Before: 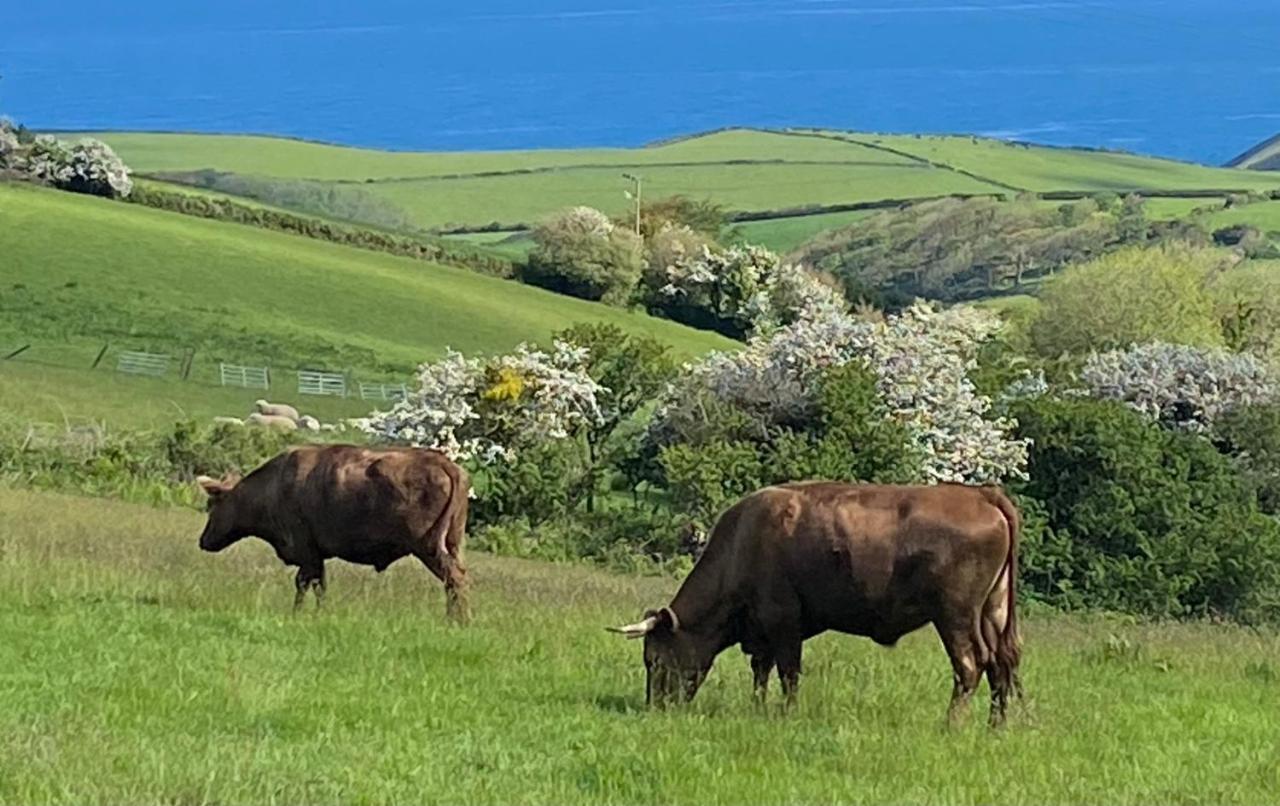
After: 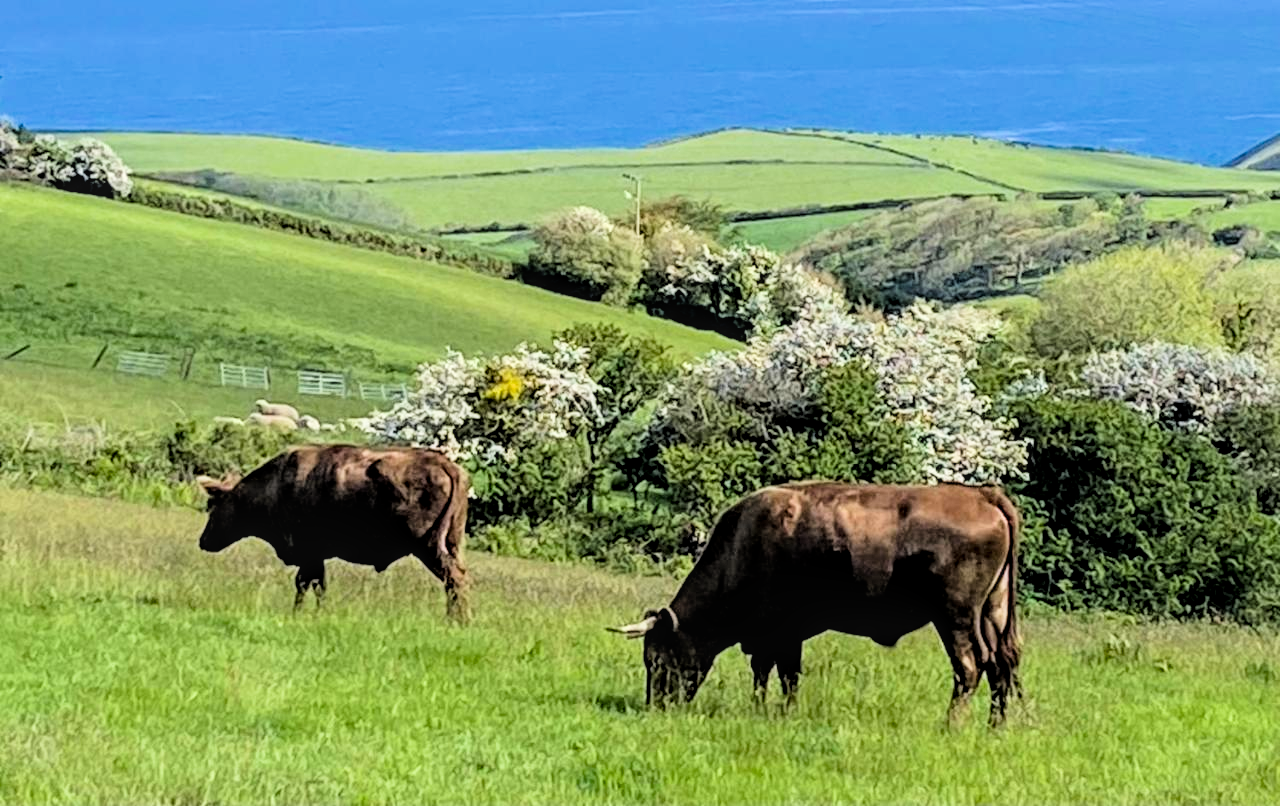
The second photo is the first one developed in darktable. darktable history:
exposure: black level correction 0, exposure 0.5 EV, compensate exposure bias true, compensate highlight preservation false
color balance rgb: perceptual saturation grading › global saturation 10%, global vibrance 10%
local contrast: on, module defaults
filmic rgb: black relative exposure -3.5 EV, white relative exposure 3.5 EV, hardness 2.44, contrast 1.4
